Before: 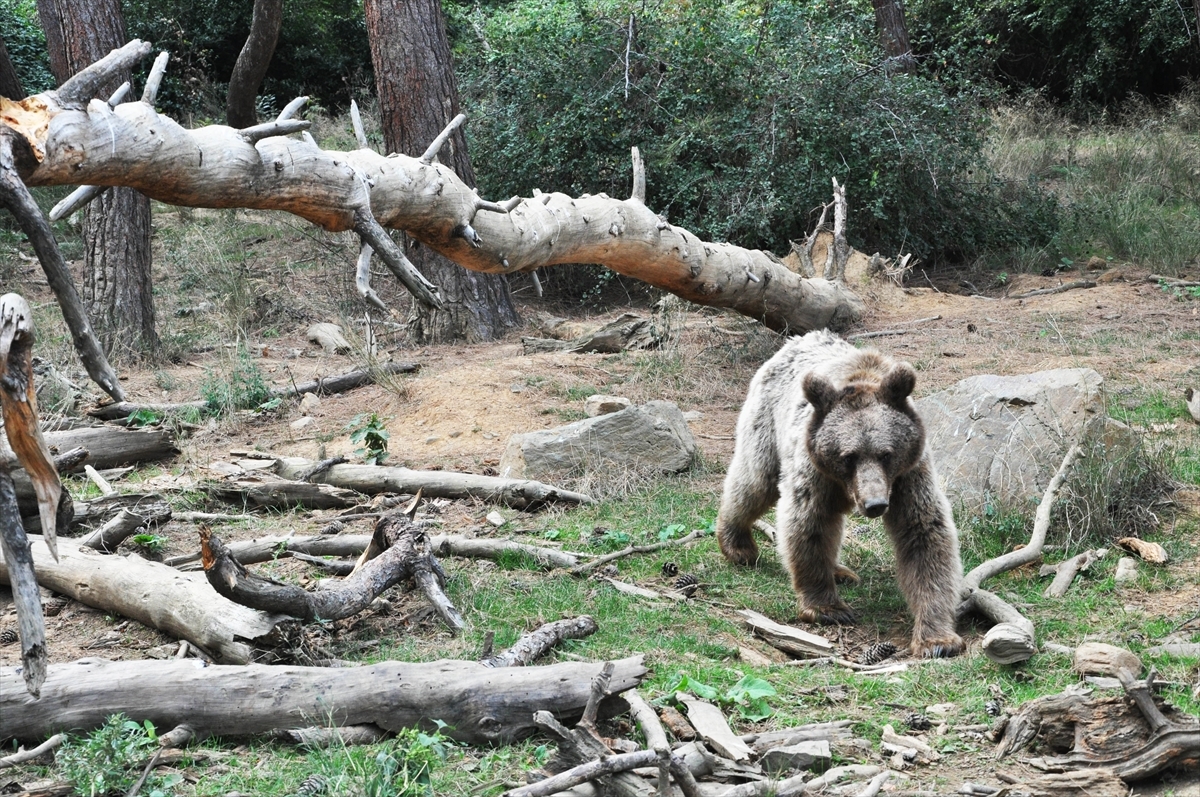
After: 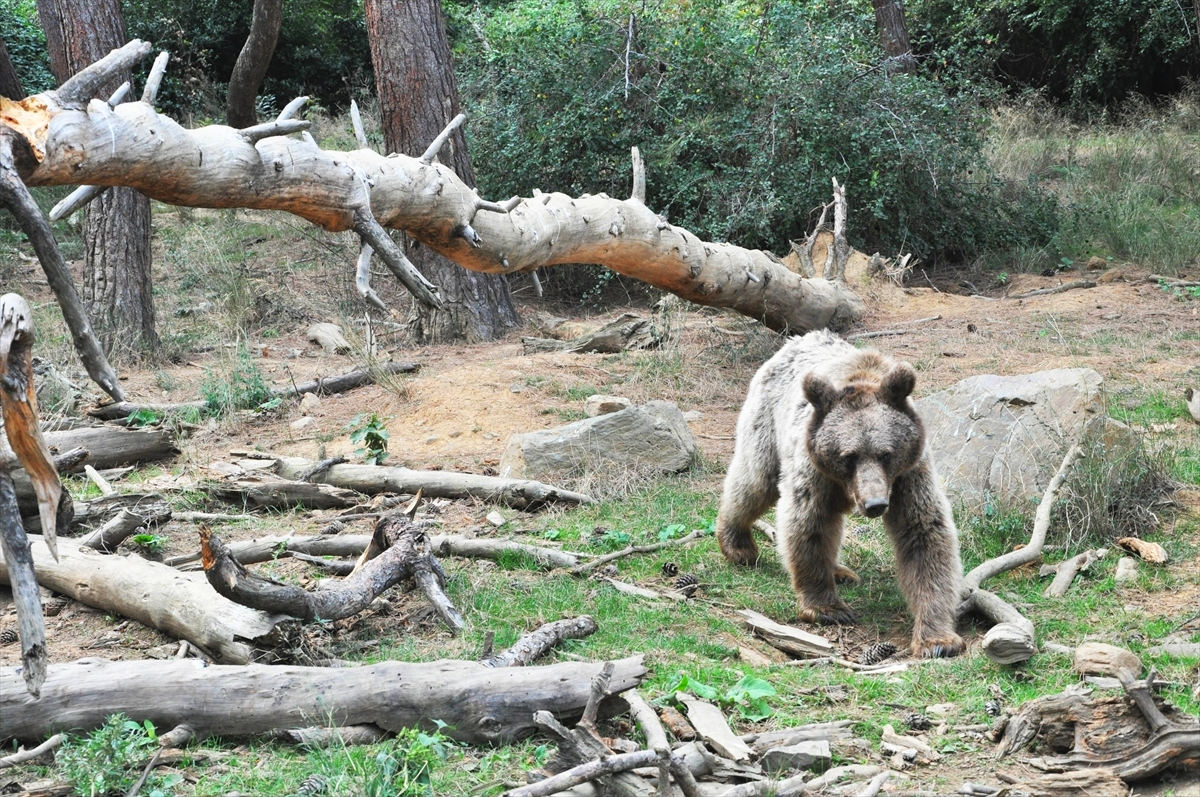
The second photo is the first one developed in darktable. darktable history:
contrast brightness saturation: brightness 0.093, saturation 0.193
